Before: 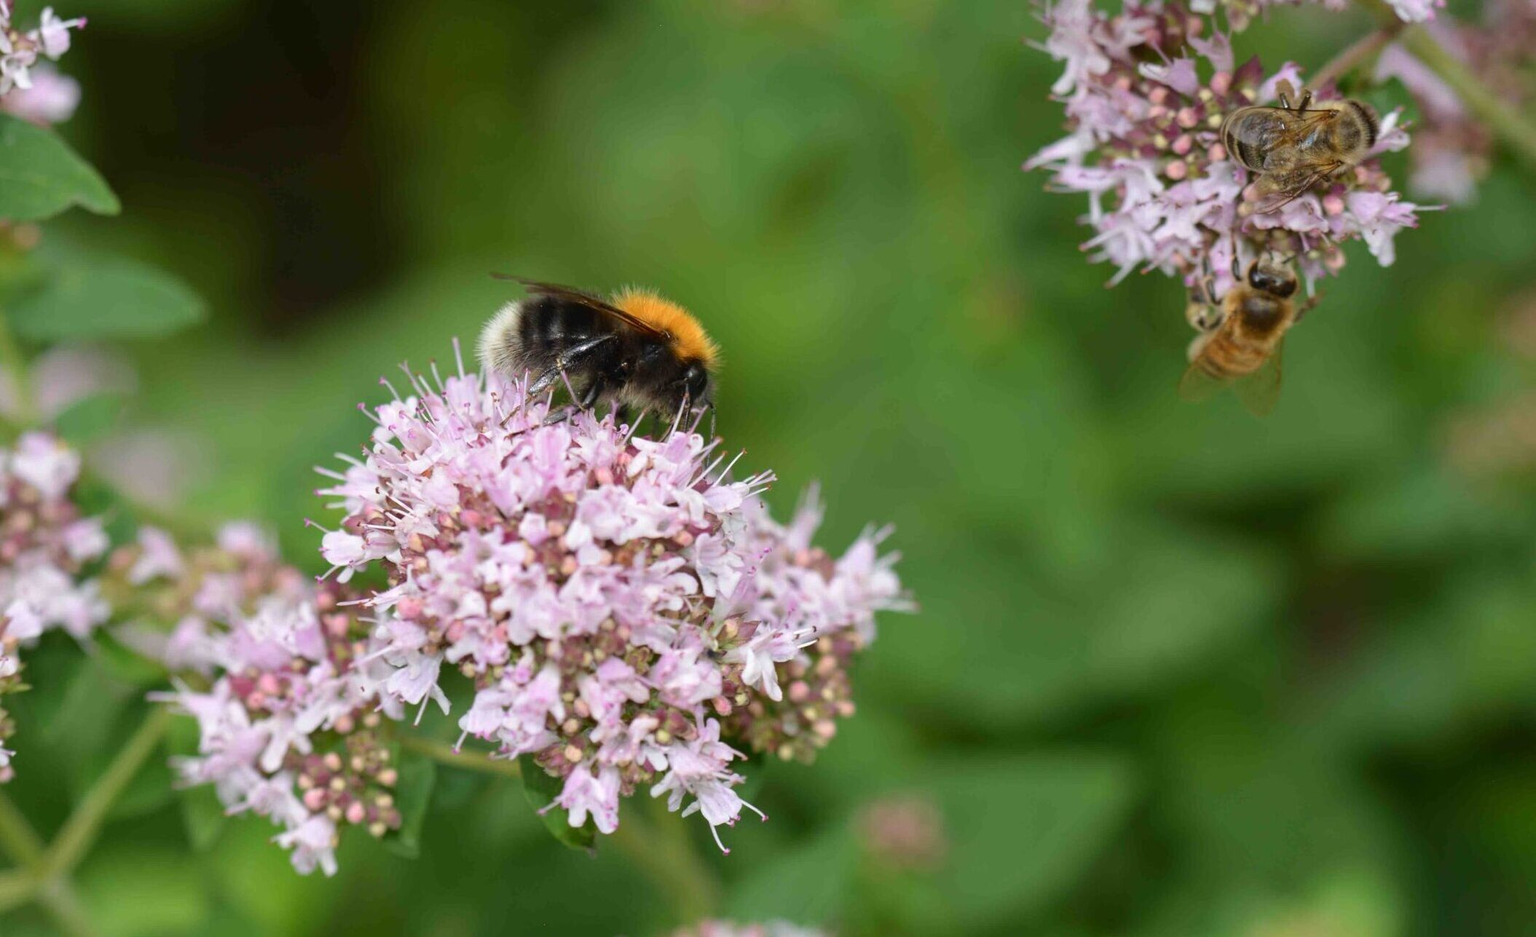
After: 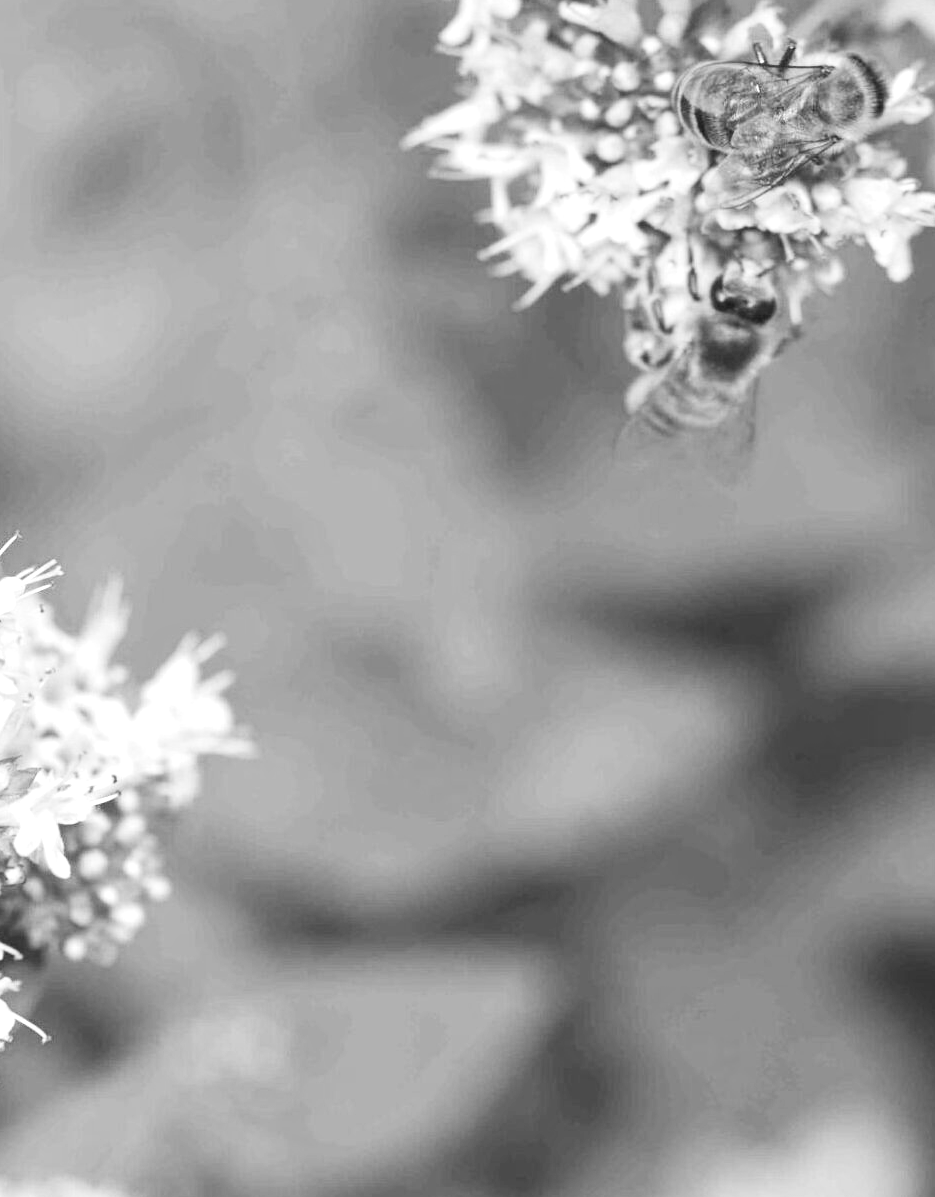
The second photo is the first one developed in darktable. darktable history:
crop: left 47.628%, top 6.643%, right 7.874%
monochrome: a 32, b 64, size 2.3
exposure: black level correction 0, exposure 0.9 EV, compensate highlight preservation false
contrast brightness saturation: contrast 0.2, brightness 0.16, saturation 0.22
